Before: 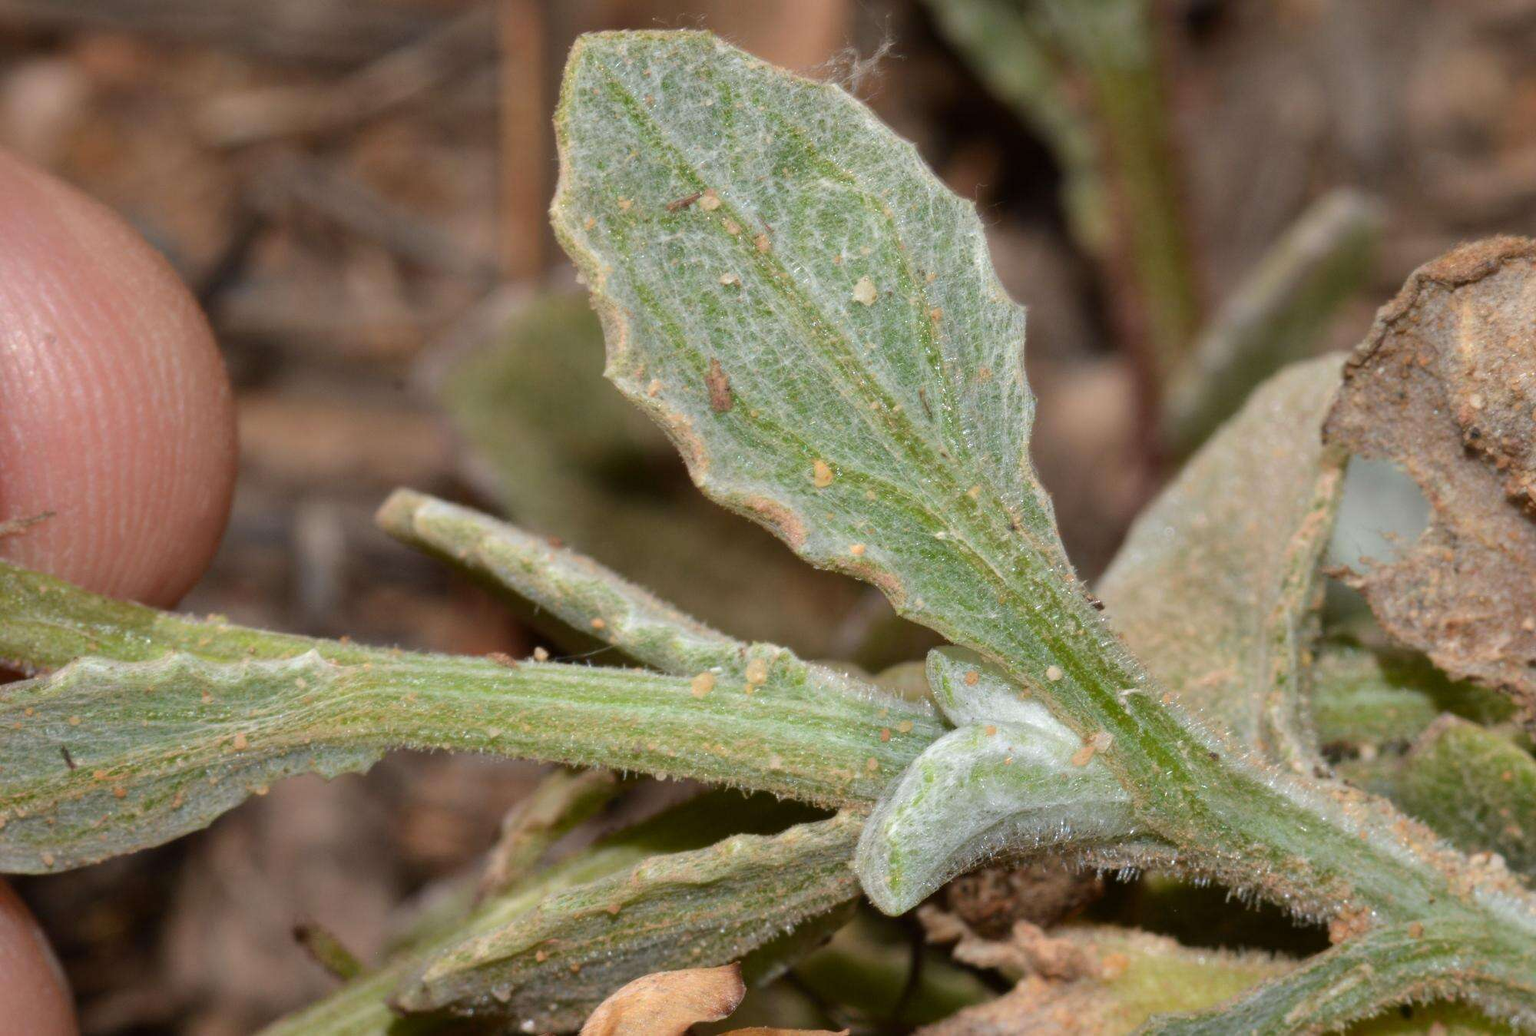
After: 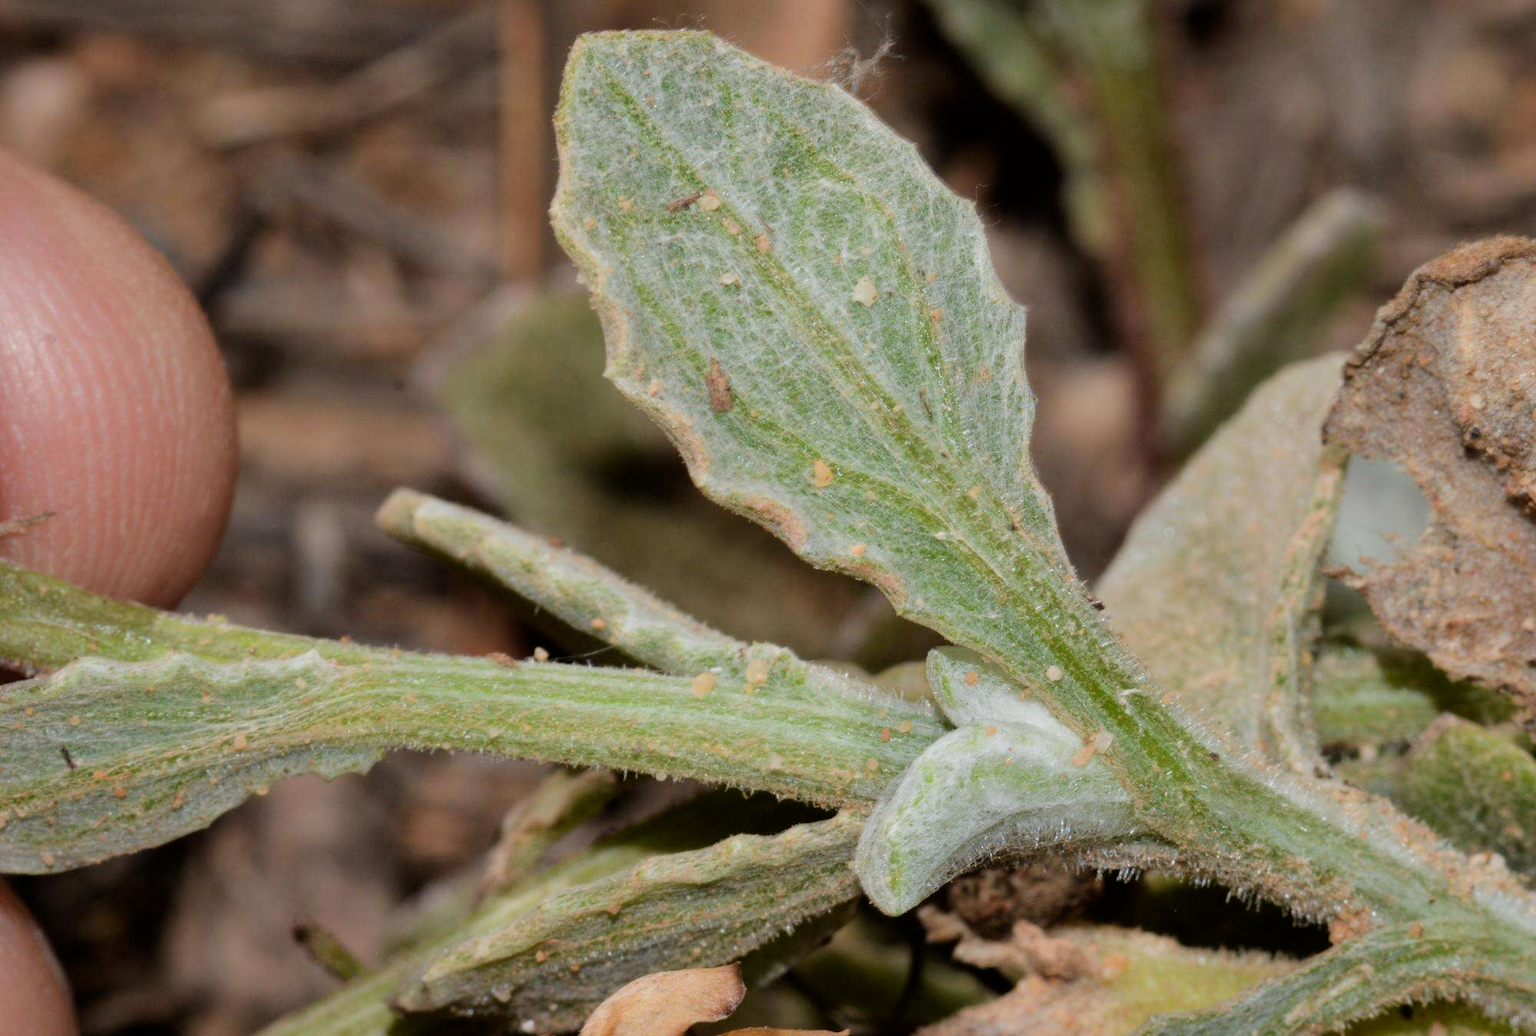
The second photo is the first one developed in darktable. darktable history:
shadows and highlights: shadows -23.08, highlights 46.15, soften with gaussian
filmic rgb: black relative exposure -7.65 EV, hardness 4.02, contrast 1.1, highlights saturation mix -30%
